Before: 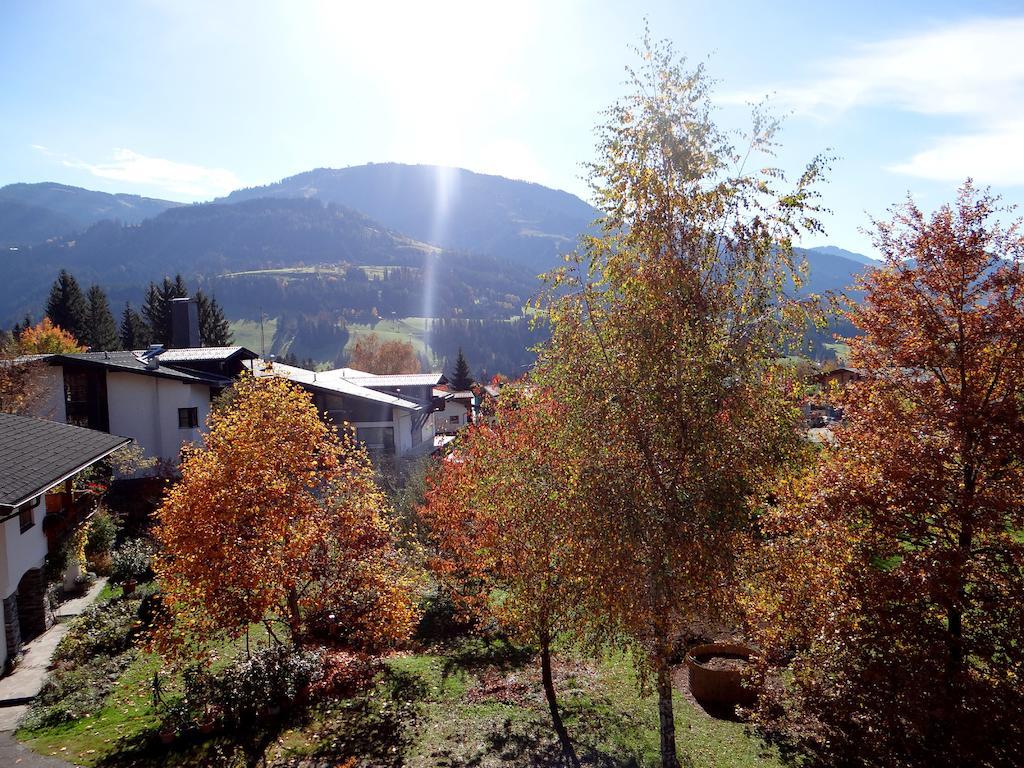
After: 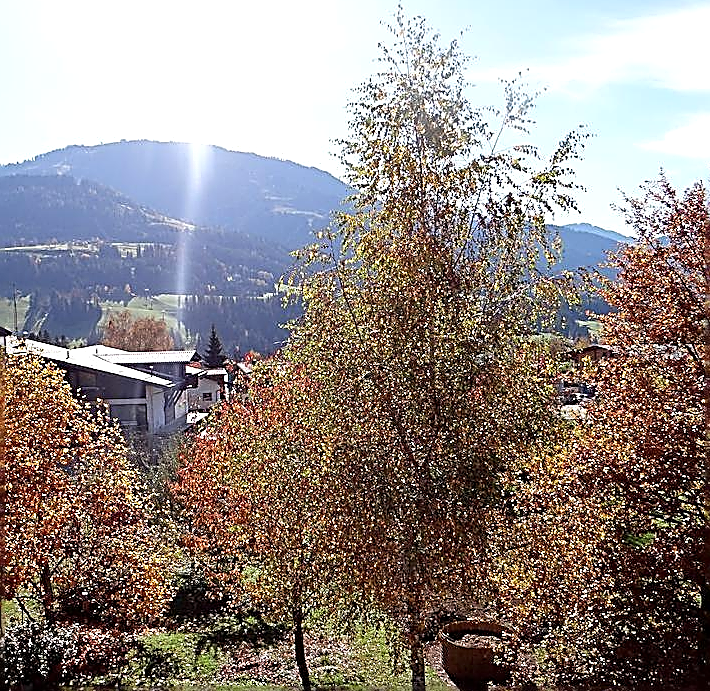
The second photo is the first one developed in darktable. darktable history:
crop and rotate: left 24.182%, top 3.024%, right 6.403%, bottom 6.952%
sharpen: amount 1.984
exposure: exposure 0.203 EV, compensate highlight preservation false
